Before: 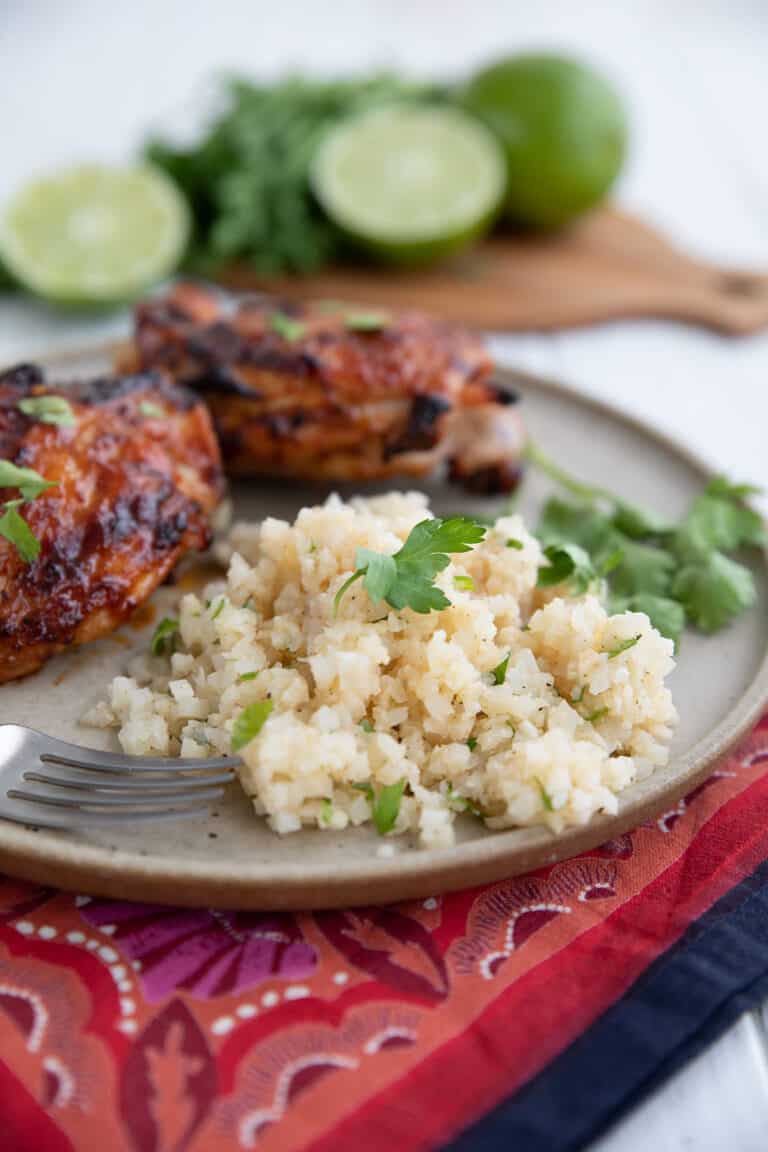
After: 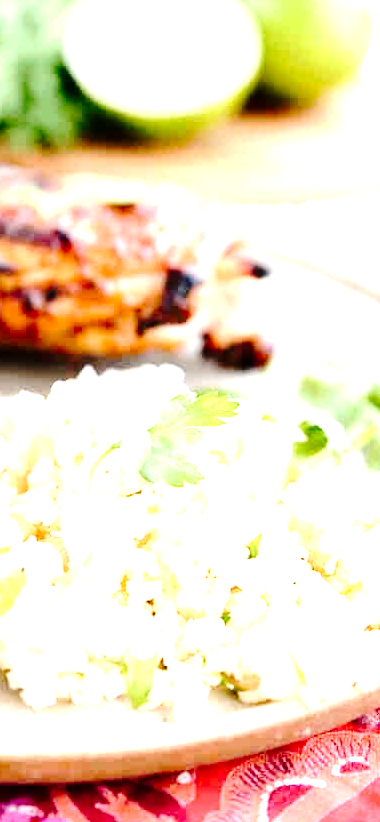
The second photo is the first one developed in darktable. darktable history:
tone curve: curves: ch0 [(0, 0) (0.003, 0.001) (0.011, 0.006) (0.025, 0.012) (0.044, 0.018) (0.069, 0.025) (0.1, 0.045) (0.136, 0.074) (0.177, 0.124) (0.224, 0.196) (0.277, 0.289) (0.335, 0.396) (0.399, 0.495) (0.468, 0.585) (0.543, 0.663) (0.623, 0.728) (0.709, 0.808) (0.801, 0.87) (0.898, 0.932) (1, 1)], preserve colors none
tone equalizer: -8 EV -0.75 EV, -7 EV -0.7 EV, -6 EV -0.6 EV, -5 EV -0.4 EV, -3 EV 0.4 EV, -2 EV 0.6 EV, -1 EV 0.7 EV, +0 EV 0.75 EV, edges refinement/feathering 500, mask exposure compensation -1.57 EV, preserve details no
crop: left 32.075%, top 10.976%, right 18.355%, bottom 17.596%
exposure: black level correction 0.001, exposure 2 EV, compensate highlight preservation false
